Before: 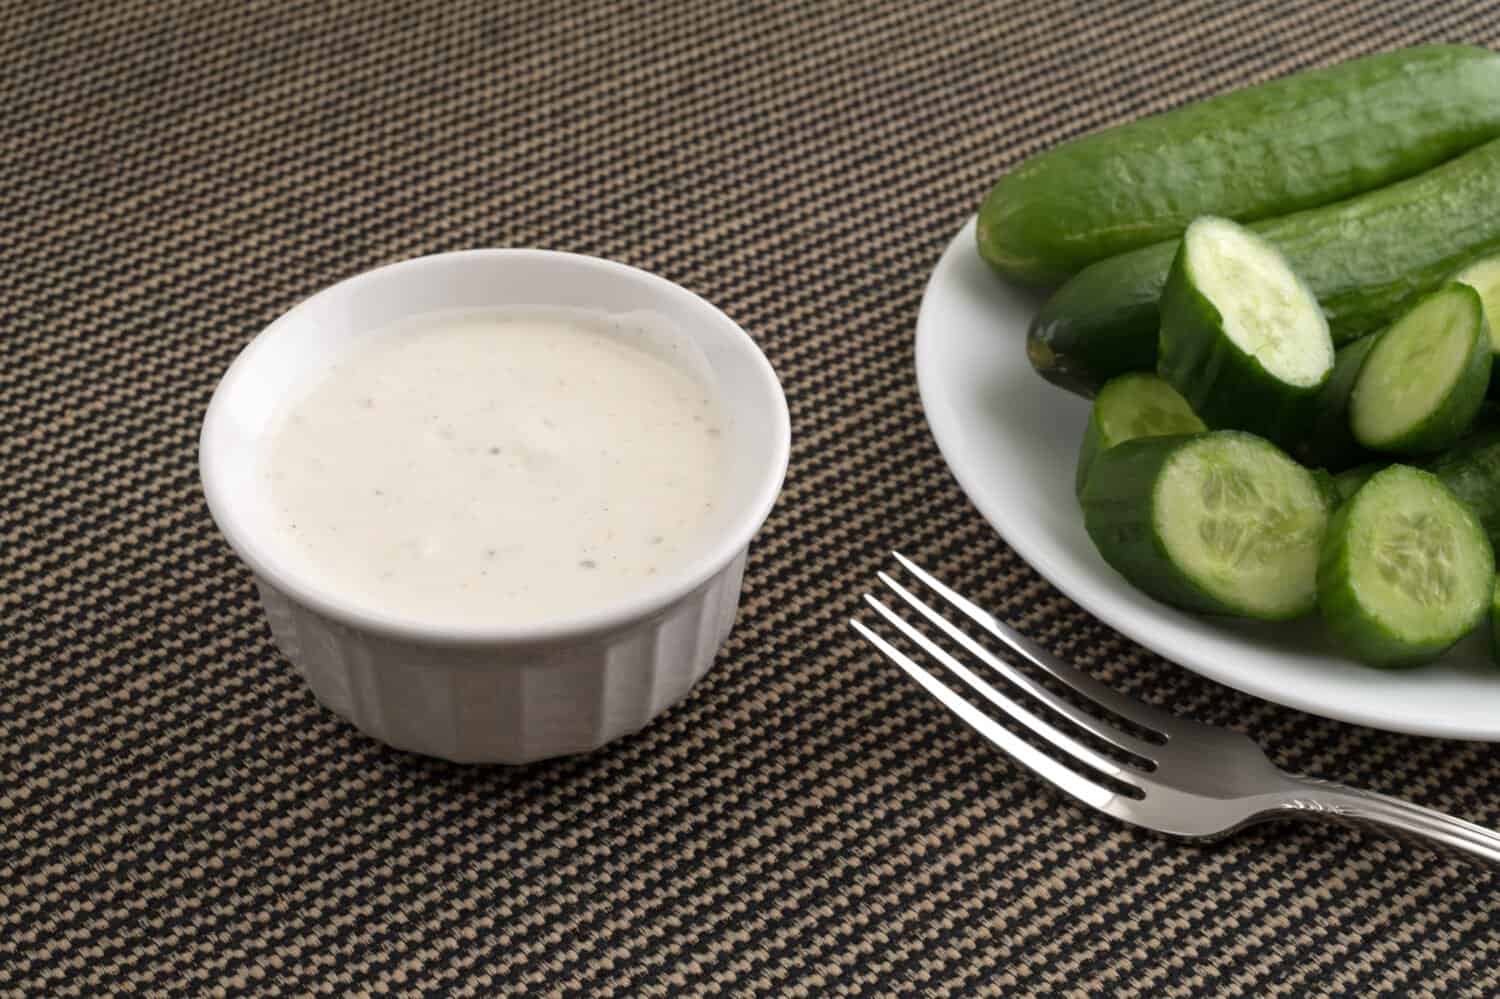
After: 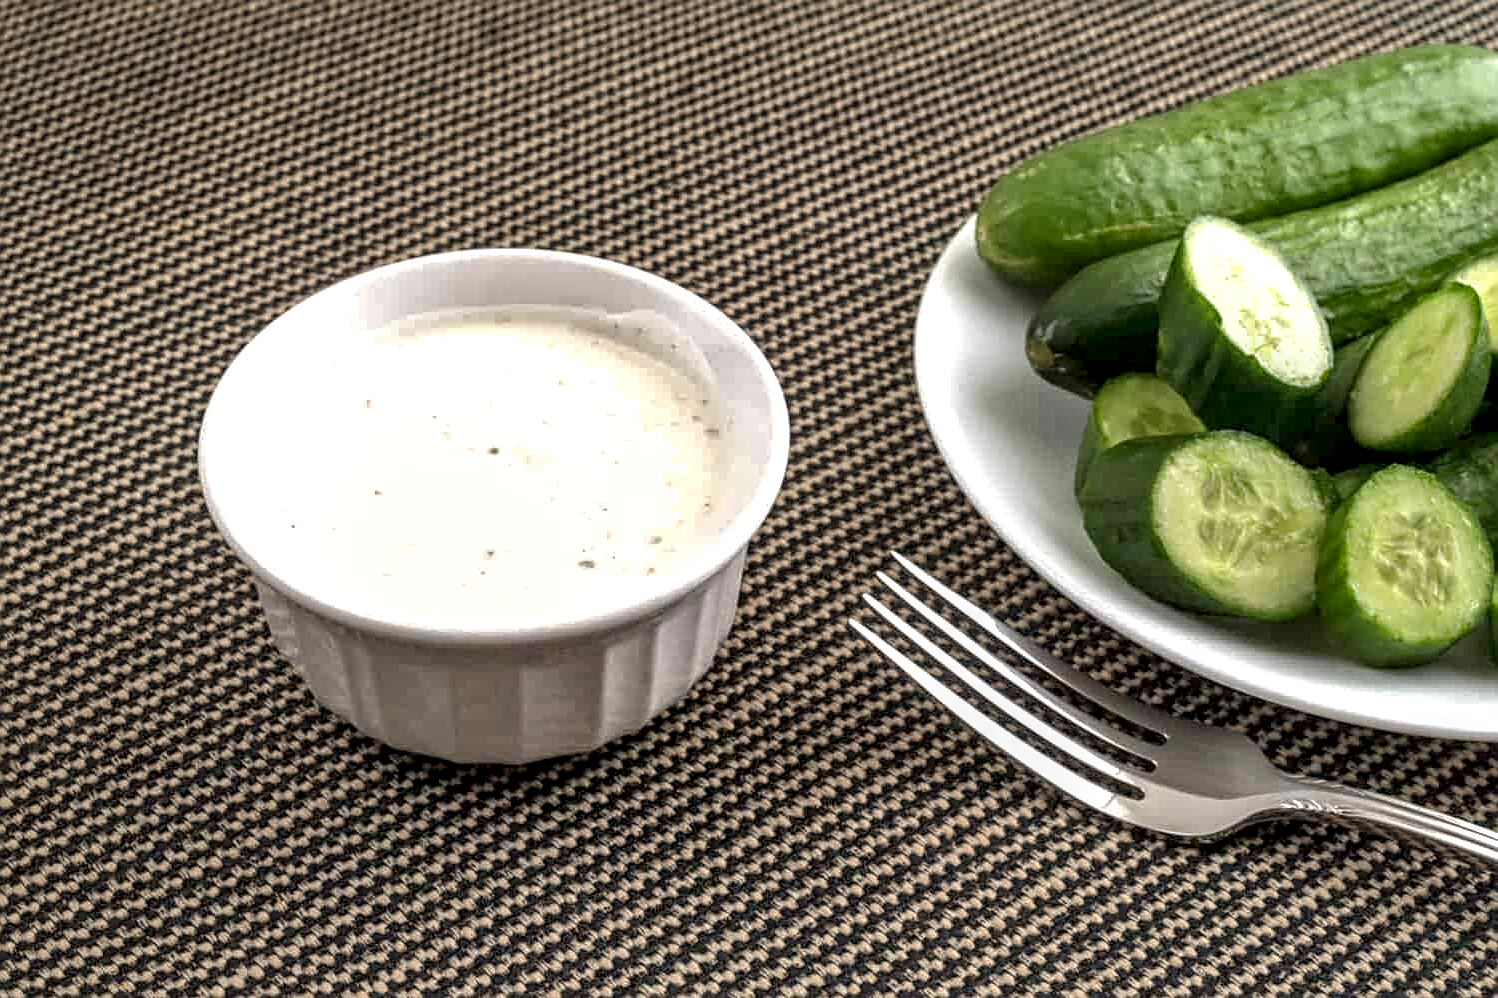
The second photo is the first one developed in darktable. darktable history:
sharpen: on, module defaults
local contrast: highlights 7%, shadows 38%, detail 183%, midtone range 0.465
crop and rotate: left 0.124%, bottom 0.013%
shadows and highlights: on, module defaults
exposure: exposure 0.496 EV, compensate exposure bias true, compensate highlight preservation false
